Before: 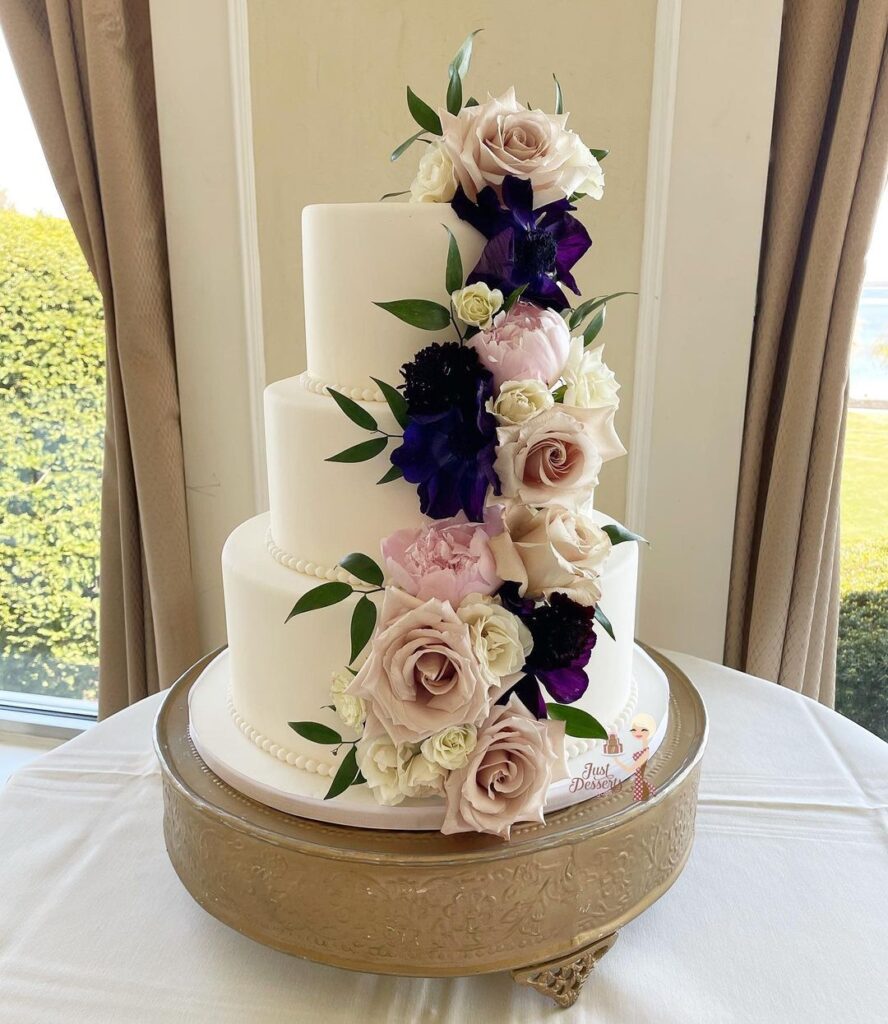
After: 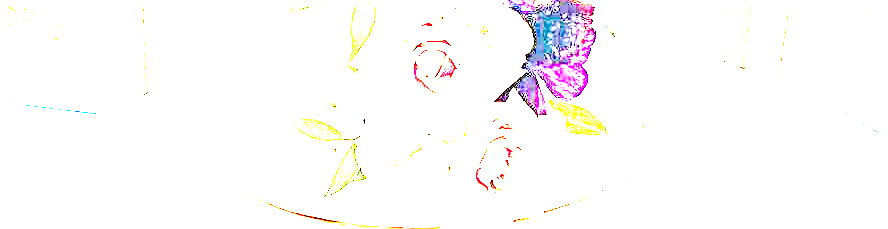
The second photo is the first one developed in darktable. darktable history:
tone equalizer: -8 EV -0.437 EV, -7 EV -0.358 EV, -6 EV -0.307 EV, -5 EV -0.236 EV, -3 EV 0.205 EV, -2 EV 0.336 EV, -1 EV 0.378 EV, +0 EV 0.424 EV, edges refinement/feathering 500, mask exposure compensation -1.57 EV, preserve details no
color balance rgb: perceptual saturation grading › global saturation 0.272%
crop and rotate: top 58.905%, bottom 18.698%
sharpen: radius 2.537, amount 0.623
exposure: exposure 7.986 EV, compensate highlight preservation false
